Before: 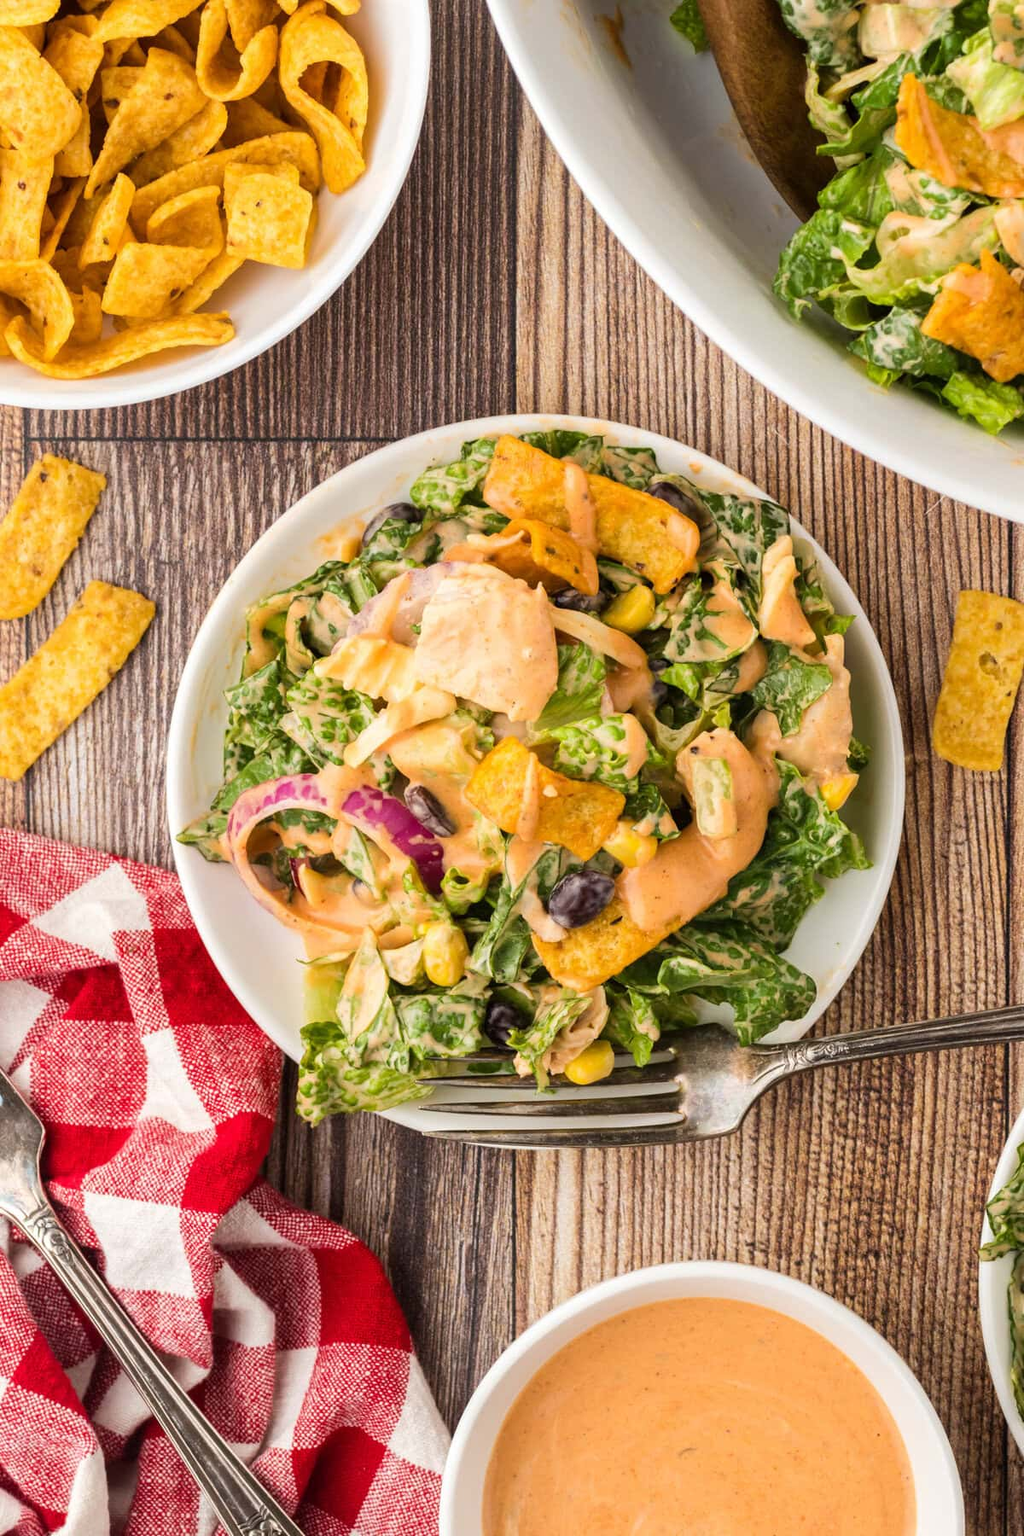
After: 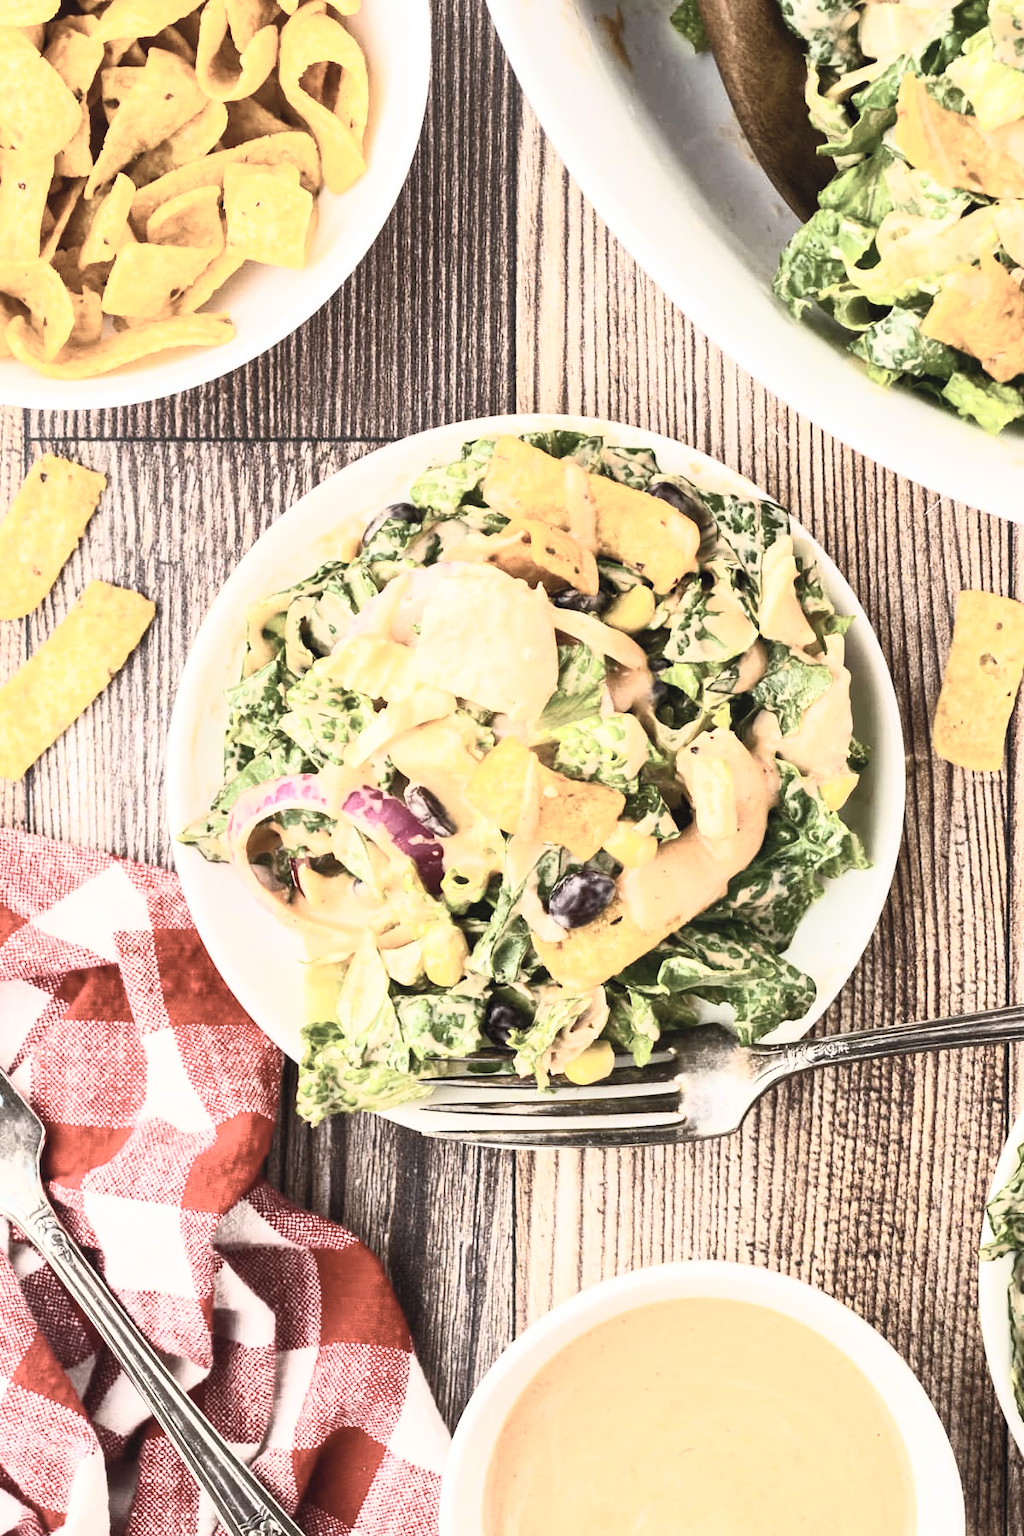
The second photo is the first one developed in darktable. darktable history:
base curve: preserve colors none
contrast brightness saturation: contrast 0.57, brightness 0.57, saturation -0.34
